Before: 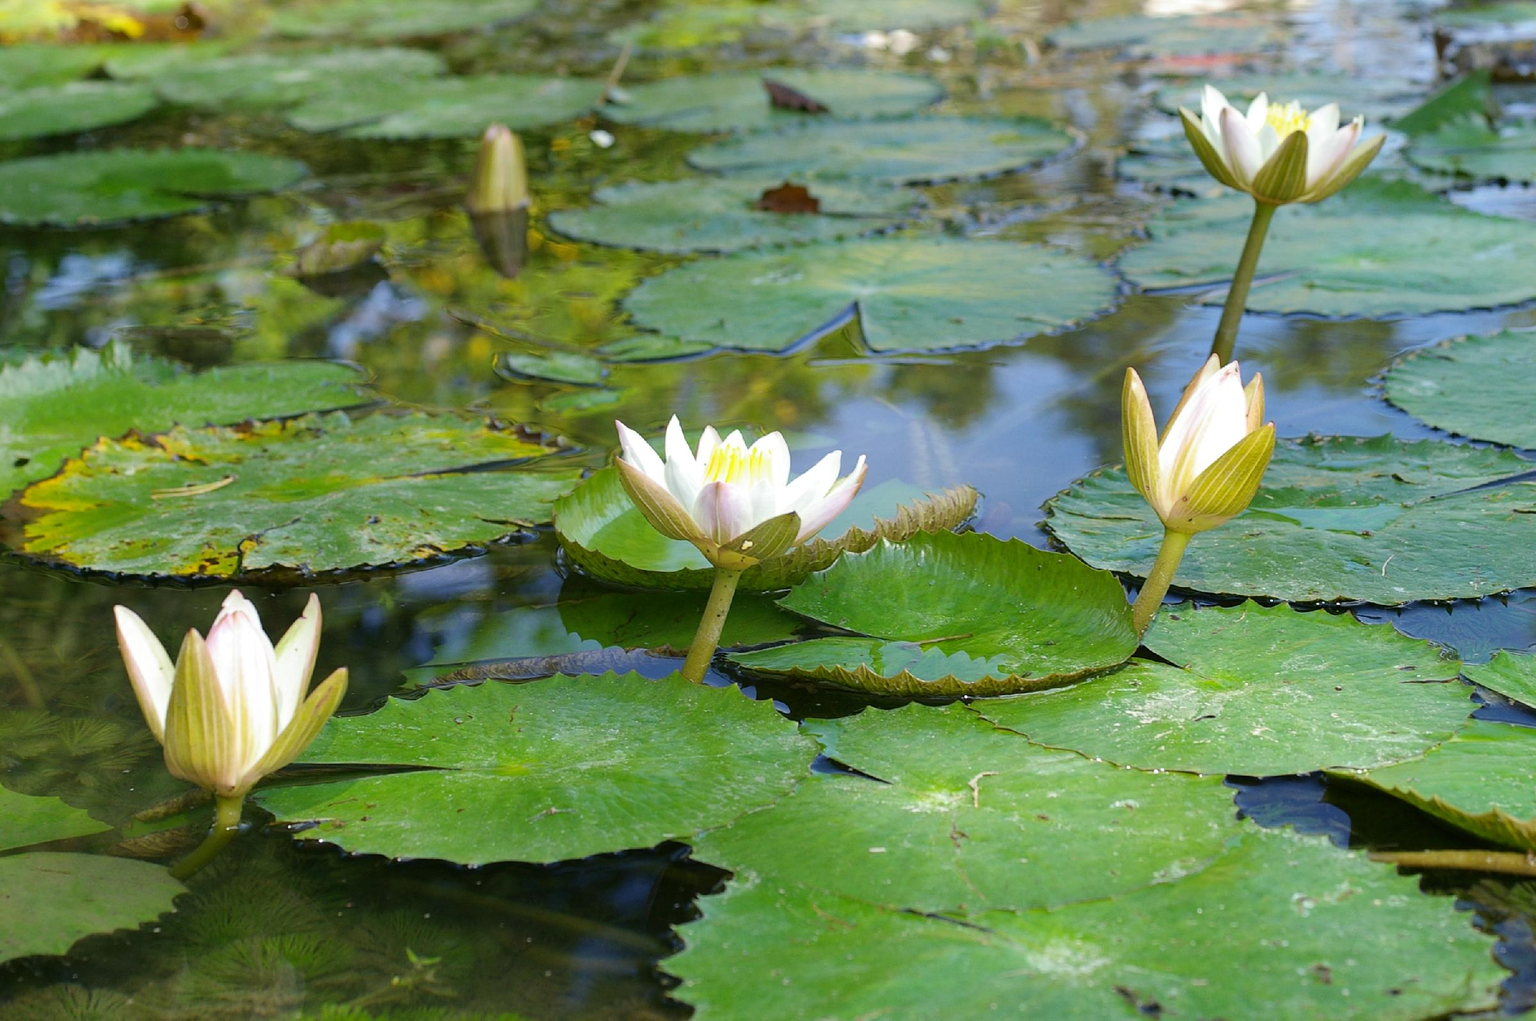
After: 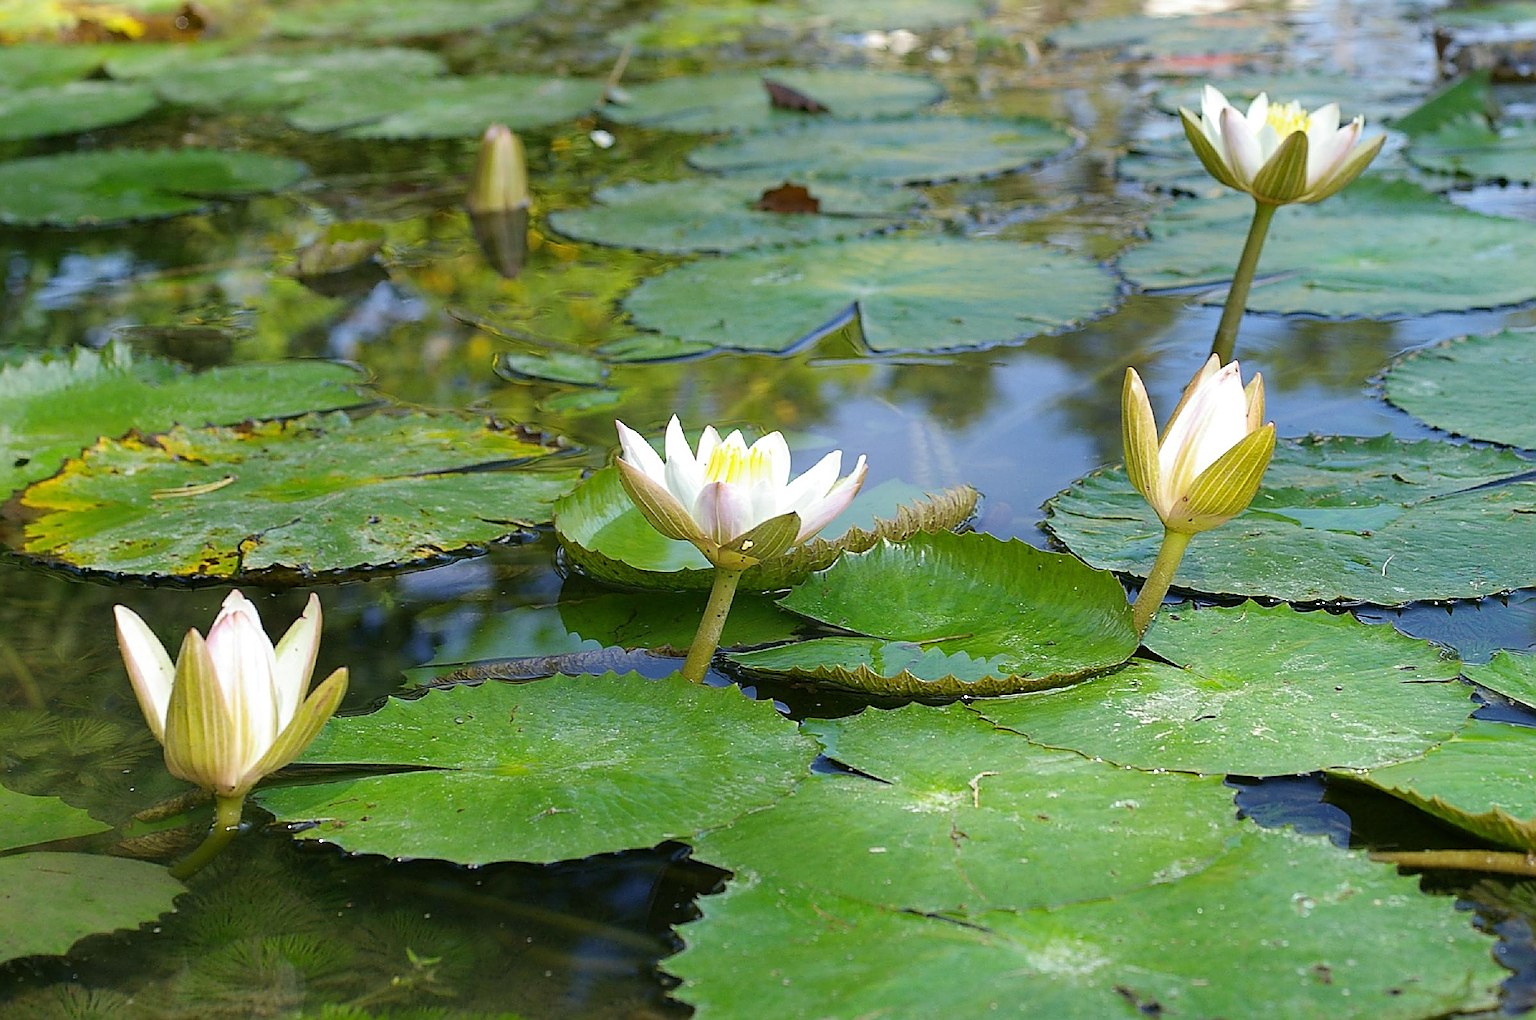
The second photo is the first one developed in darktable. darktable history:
sharpen: amount 1.005
